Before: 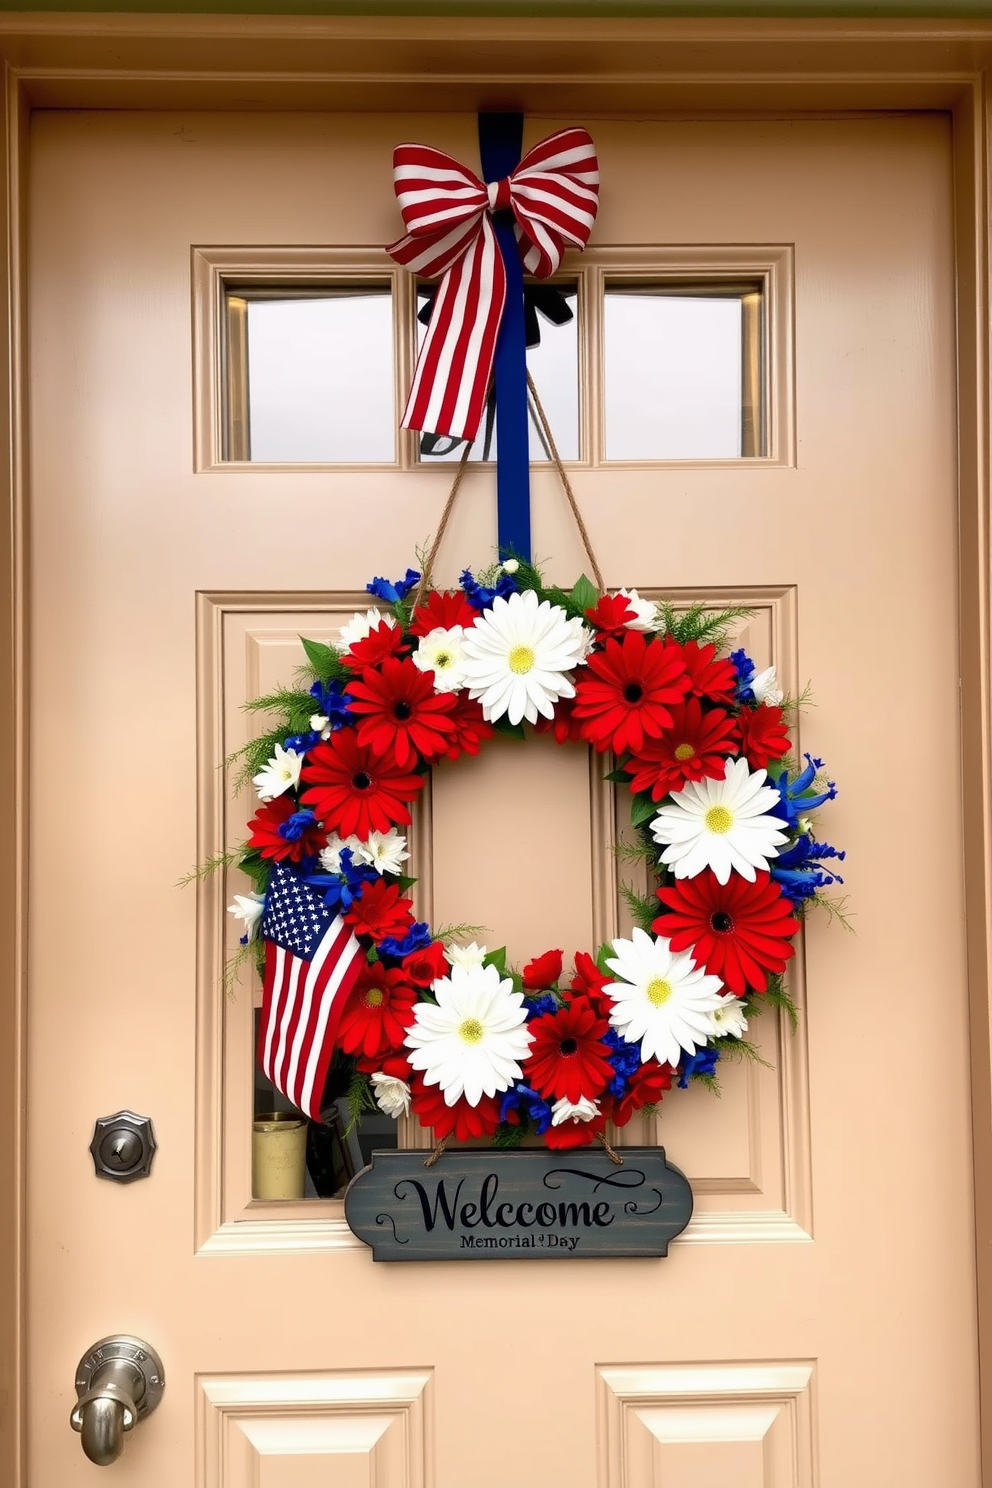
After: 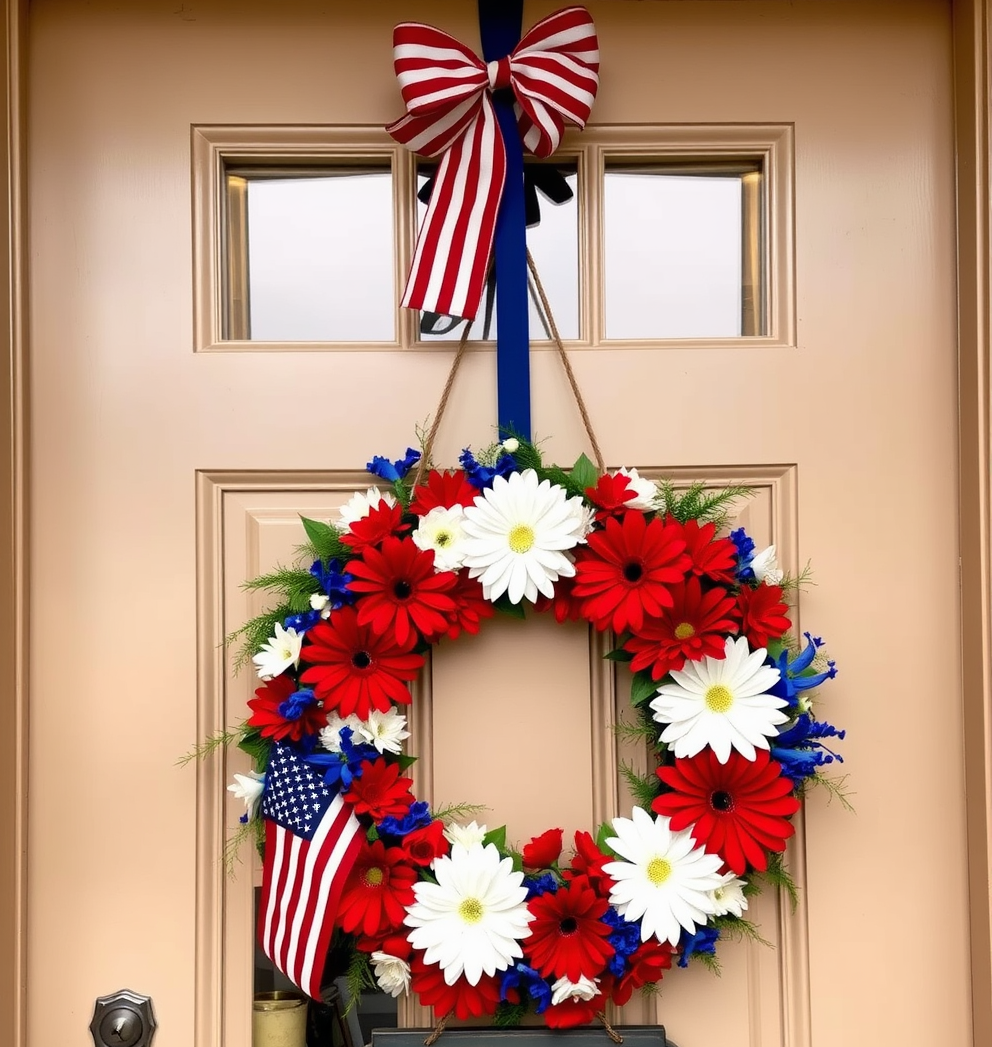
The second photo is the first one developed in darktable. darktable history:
crop and rotate: top 8.226%, bottom 21.405%
